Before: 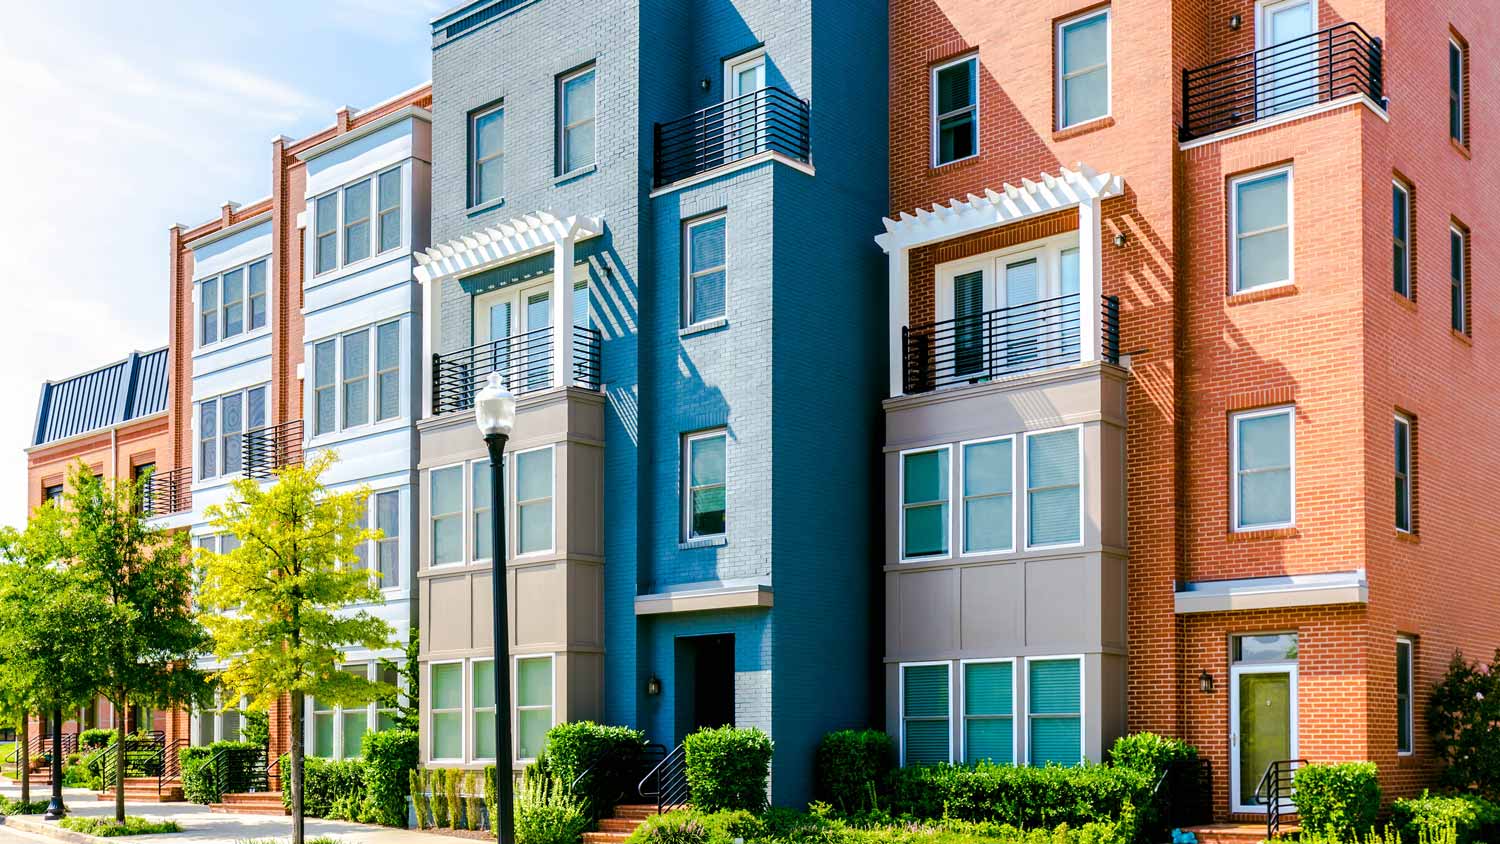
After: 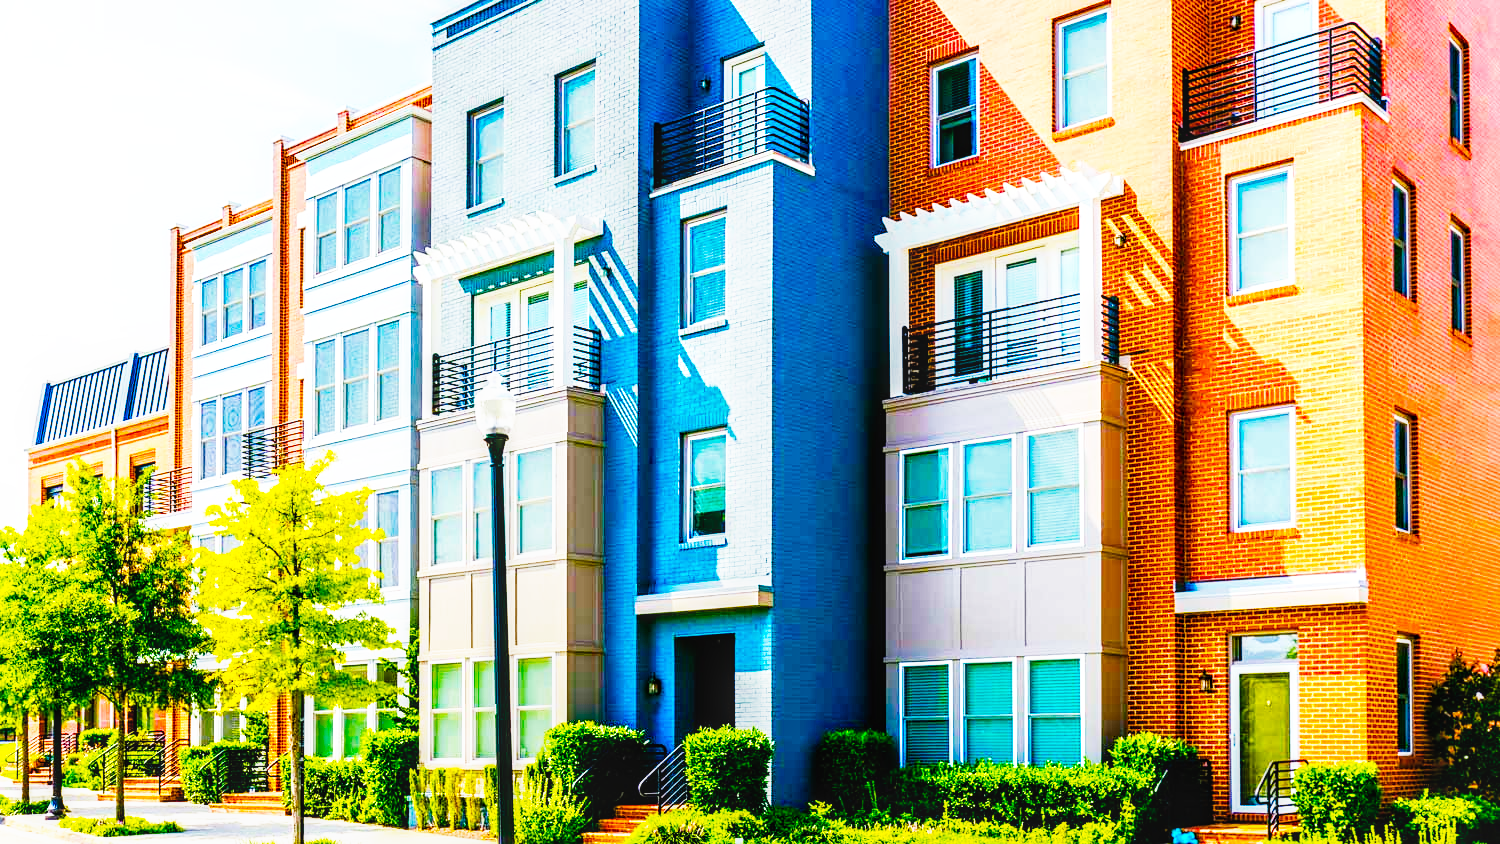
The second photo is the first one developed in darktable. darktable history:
base curve: curves: ch0 [(0, 0) (0.007, 0.004) (0.027, 0.03) (0.046, 0.07) (0.207, 0.54) (0.442, 0.872) (0.673, 0.972) (1, 1)], preserve colors none
sharpen: amount 0.21
local contrast: on, module defaults
color balance rgb: power › luminance 1.694%, linear chroma grading › global chroma 14.796%, perceptual saturation grading › global saturation 35.759%, perceptual saturation grading › shadows 34.907%, global vibrance 20%
